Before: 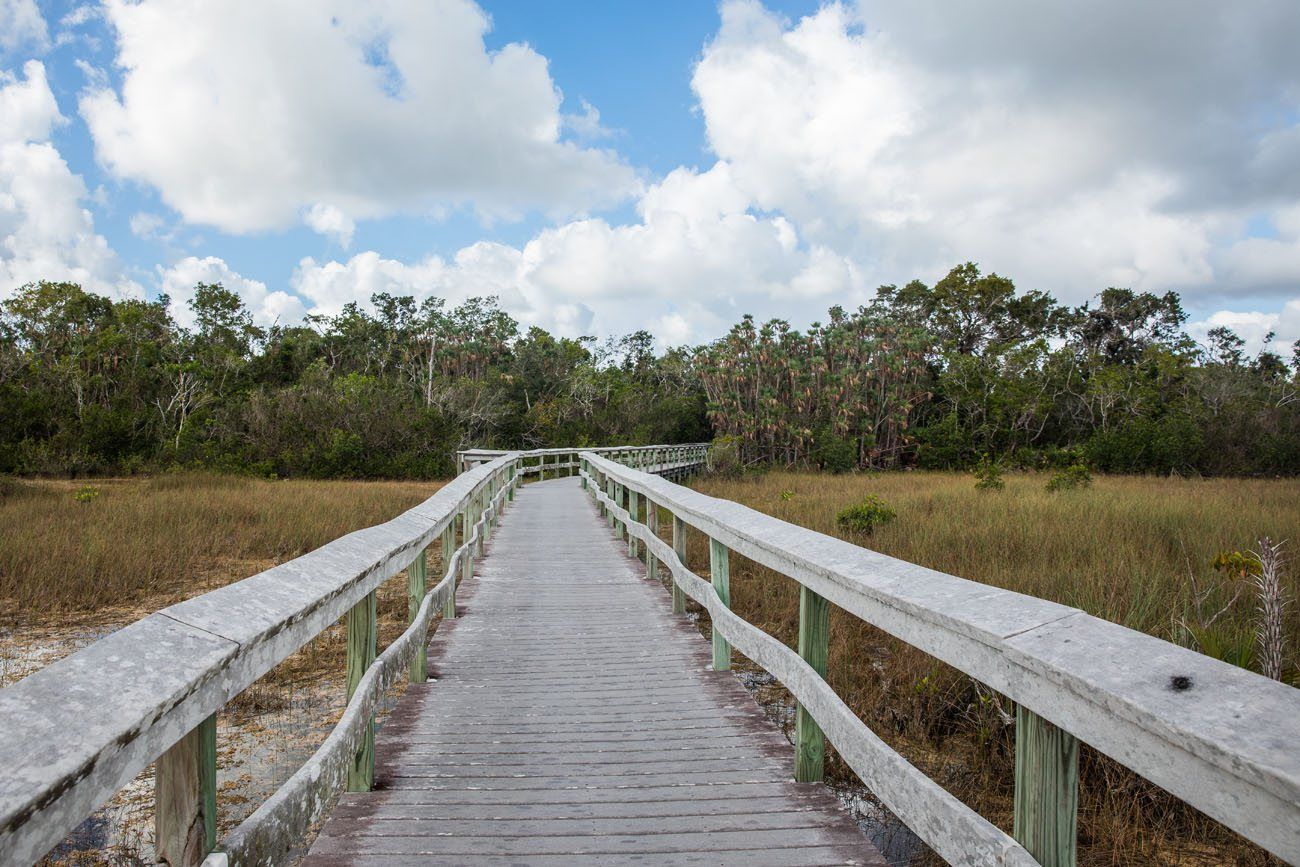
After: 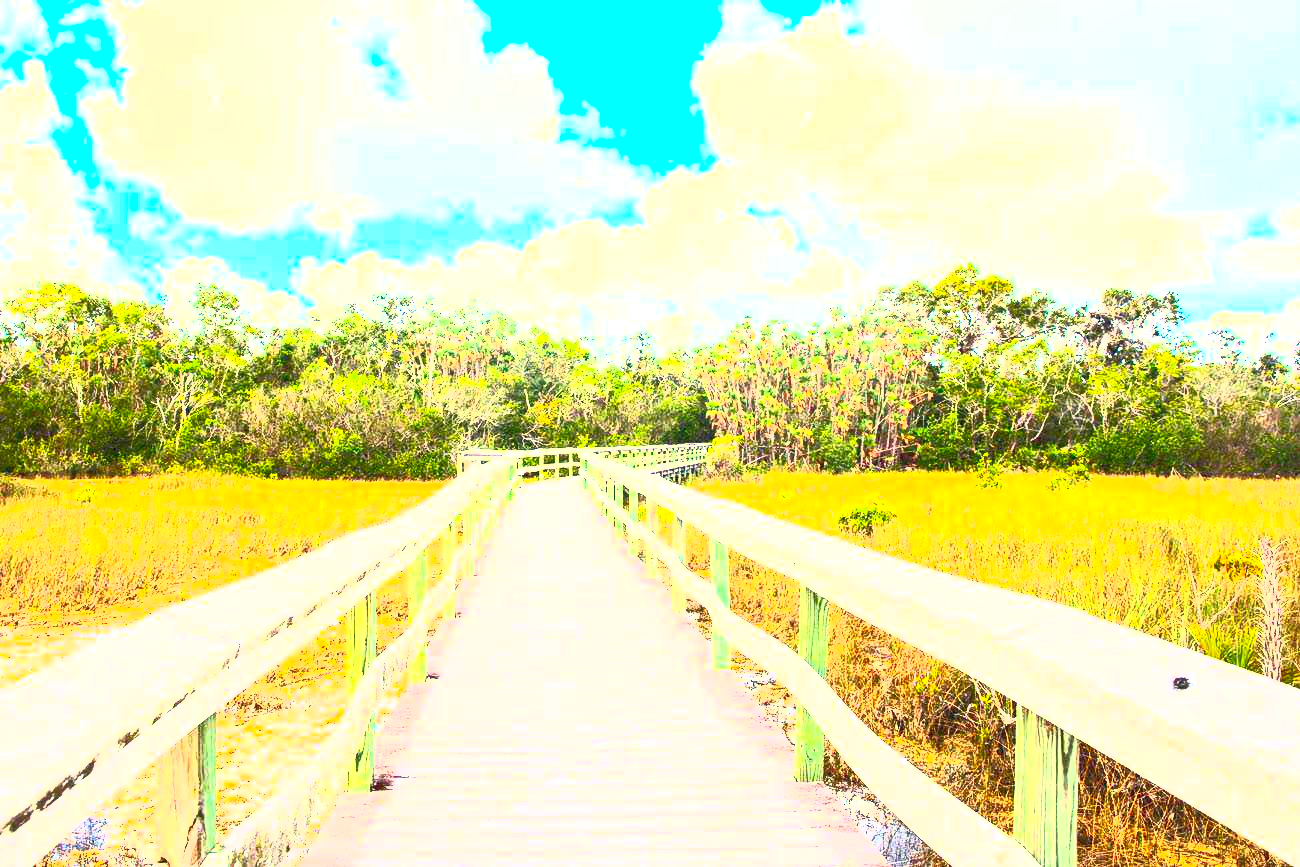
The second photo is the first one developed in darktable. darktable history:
tone equalizer: -8 EV 0.25 EV, -7 EV 0.448 EV, -6 EV 0.416 EV, -5 EV 0.274 EV, -3 EV -0.253 EV, -2 EV -0.421 EV, -1 EV -0.391 EV, +0 EV -0.232 EV, luminance estimator HSV value / RGB max
color balance rgb: highlights gain › chroma 3.101%, highlights gain › hue 71.99°, perceptual saturation grading › global saturation 10.125%, perceptual brilliance grading › global brilliance 9.45%
contrast brightness saturation: contrast 0.991, brightness 0.983, saturation 0.991
exposure: exposure 2.053 EV, compensate highlight preservation false
